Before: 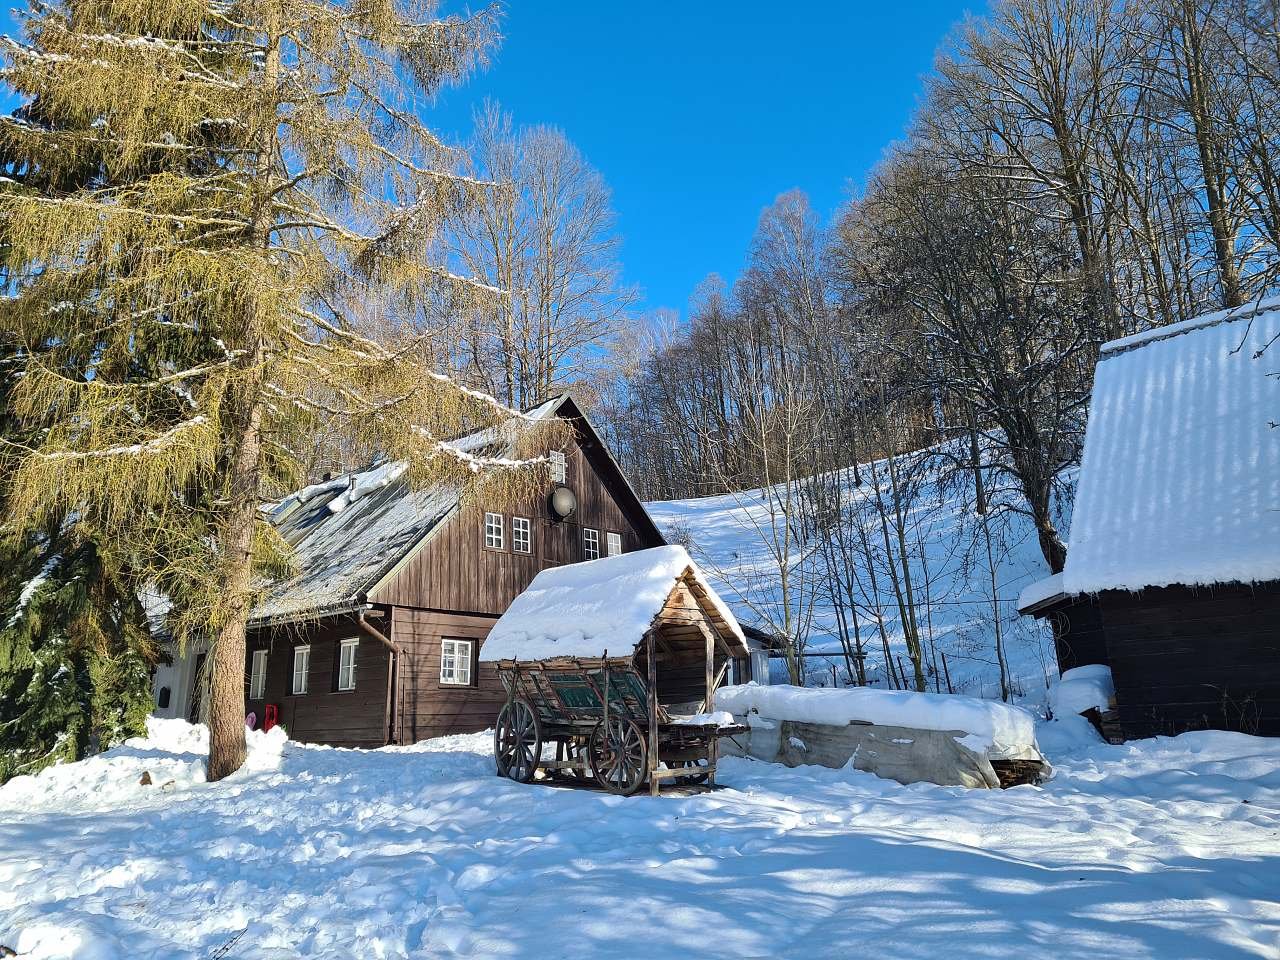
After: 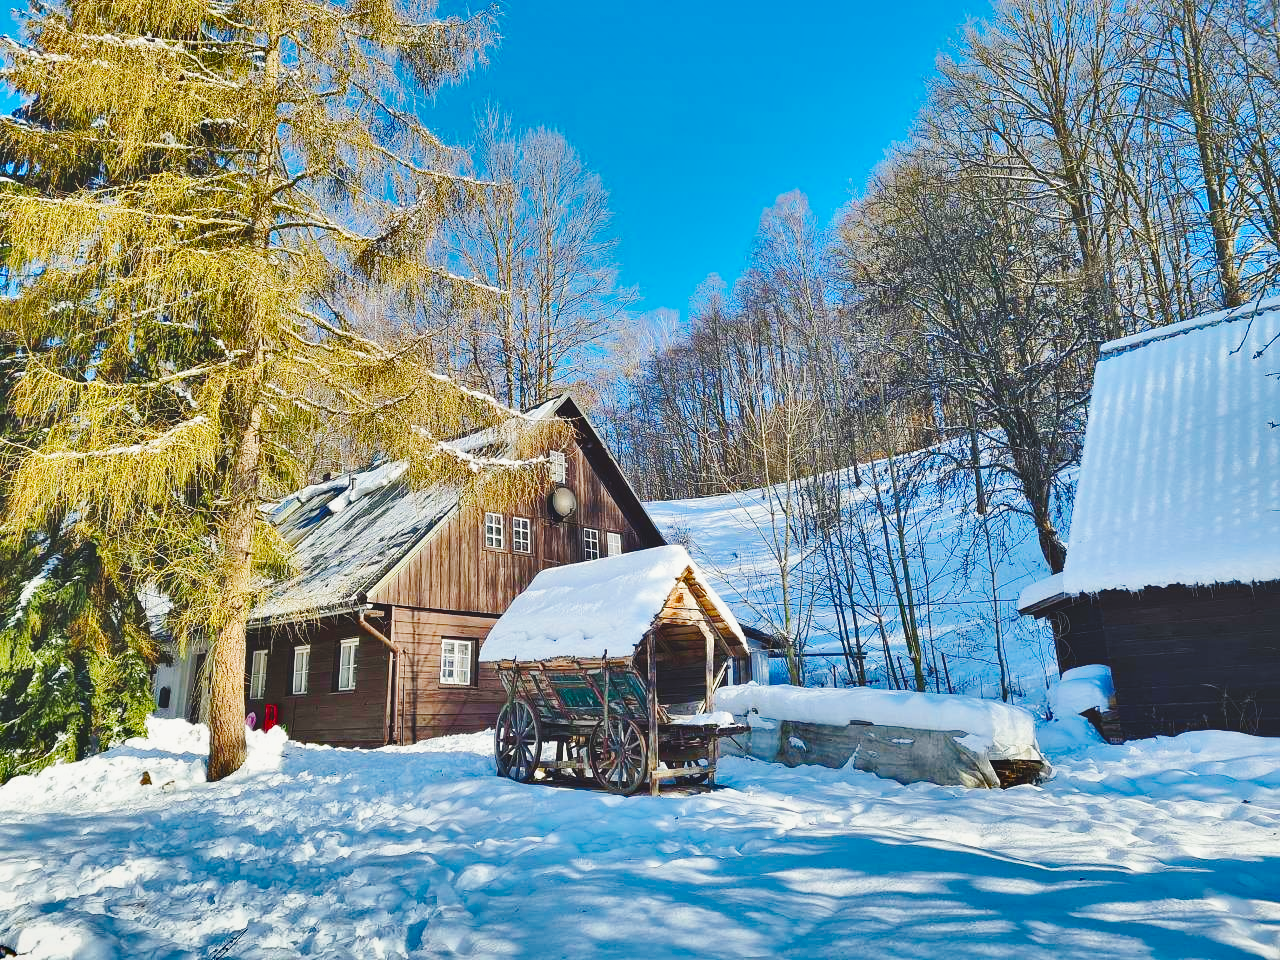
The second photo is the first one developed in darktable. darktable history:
base curve: curves: ch0 [(0, 0) (0.032, 0.025) (0.121, 0.166) (0.206, 0.329) (0.605, 0.79) (1, 1)], preserve colors none
shadows and highlights: shadows 24.5, highlights -78.26, soften with gaussian
color balance rgb: highlights gain › luminance 6.339%, highlights gain › chroma 1.325%, highlights gain › hue 90.88°, global offset › luminance 1.498%, perceptual saturation grading › global saturation 20%, perceptual saturation grading › highlights -14.371%, perceptual saturation grading › shadows 49.76%, perceptual brilliance grading › mid-tones 10.777%, perceptual brilliance grading › shadows 15.612%, contrast -9.798%
